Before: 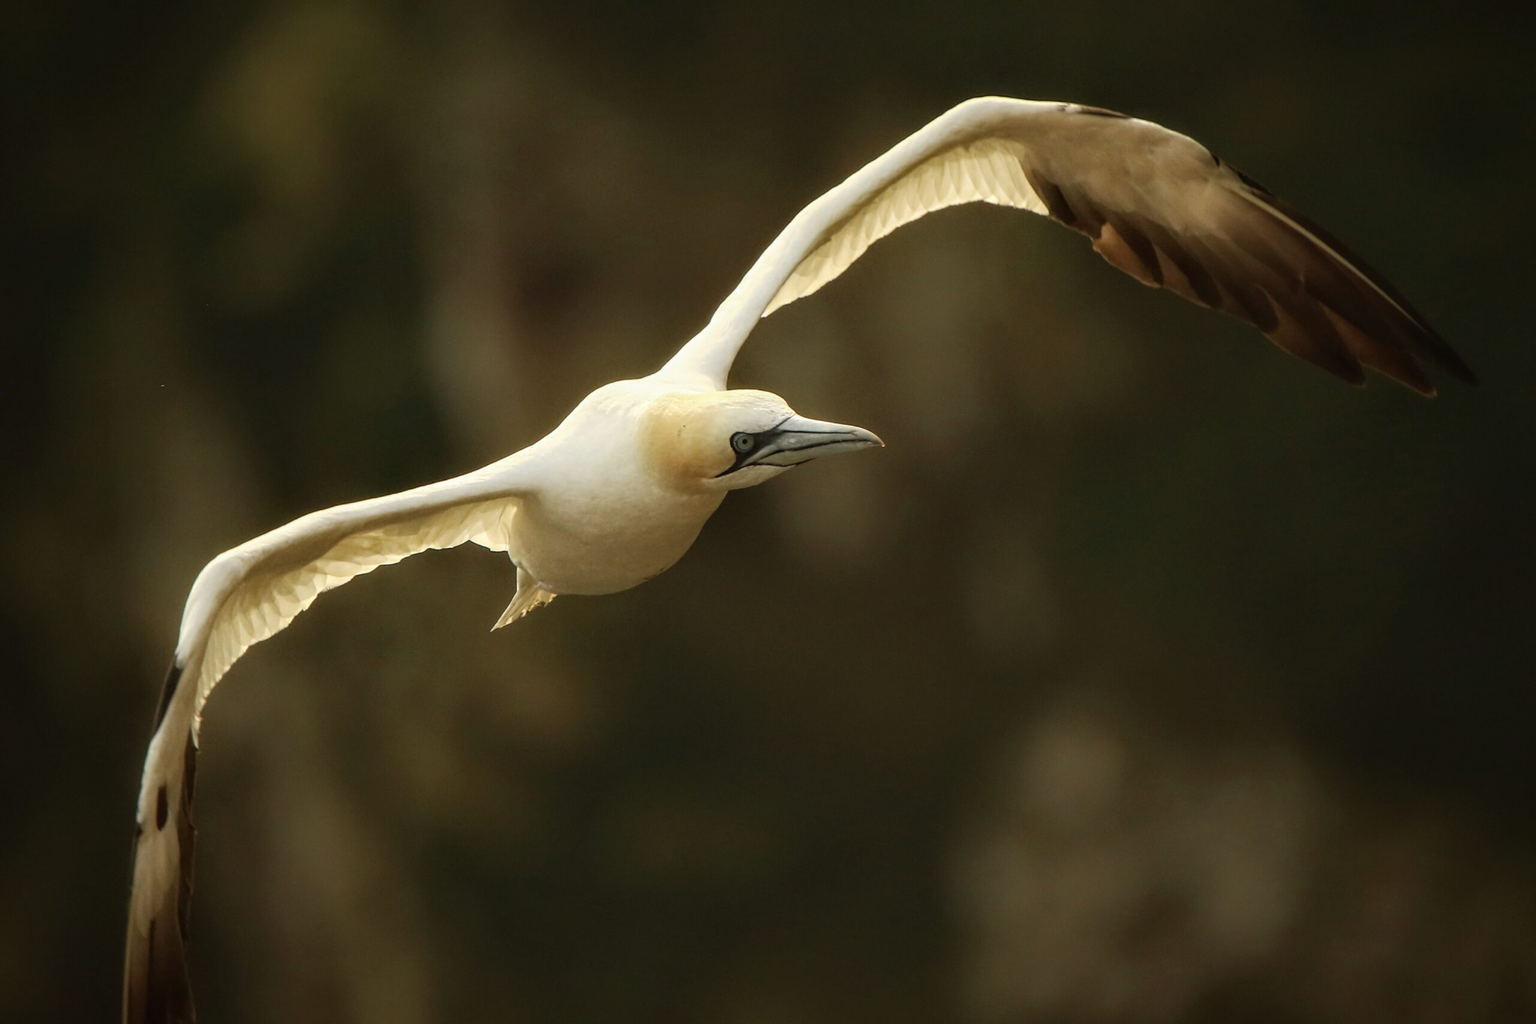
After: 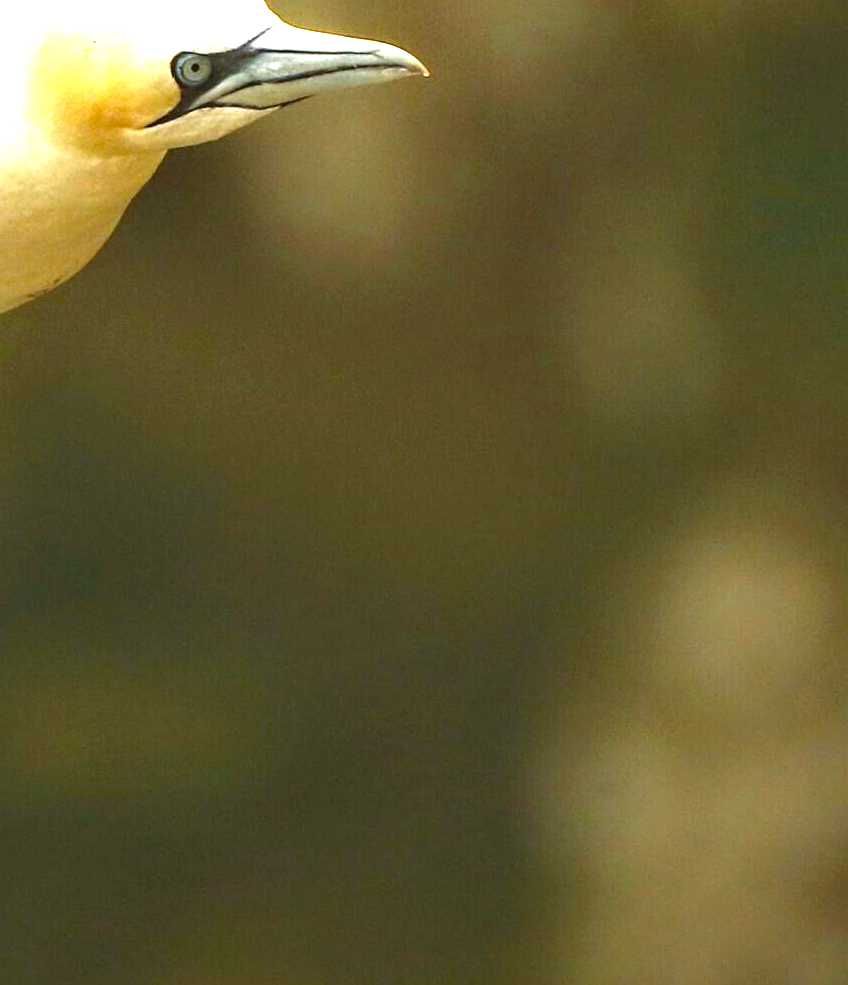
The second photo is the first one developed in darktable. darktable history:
white balance: red 0.954, blue 1.079
color balance rgb: perceptual saturation grading › global saturation 25%, global vibrance 20%
crop: left 40.878%, top 39.176%, right 25.993%, bottom 3.081%
exposure: black level correction 0, exposure 0.6 EV, compensate exposure bias true, compensate highlight preservation false
sharpen: radius 1.272, amount 0.305, threshold 0
